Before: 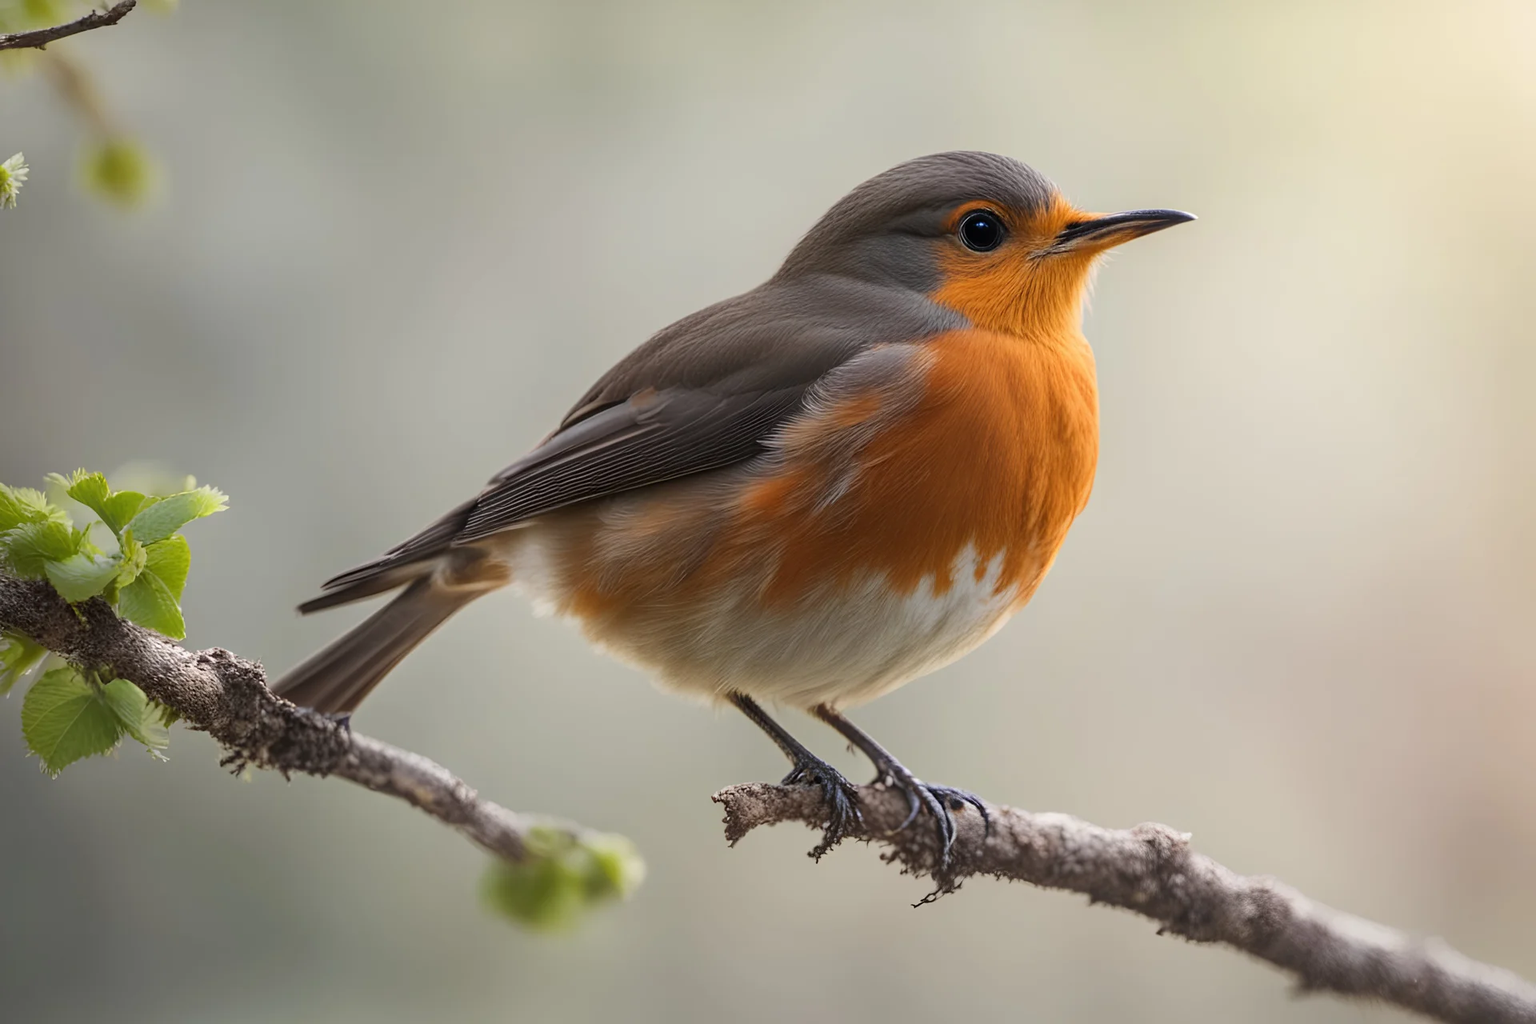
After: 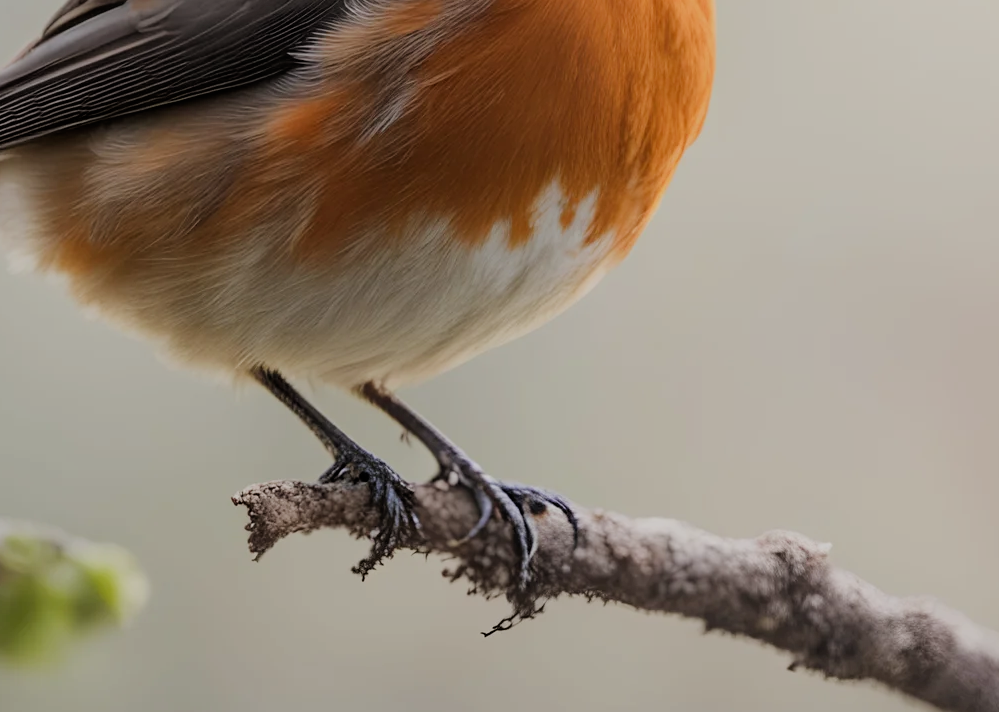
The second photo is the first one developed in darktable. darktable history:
filmic rgb: black relative exposure -6.67 EV, white relative exposure 4.56 EV, hardness 3.24
crop: left 34.295%, top 38.909%, right 13.635%, bottom 5.408%
